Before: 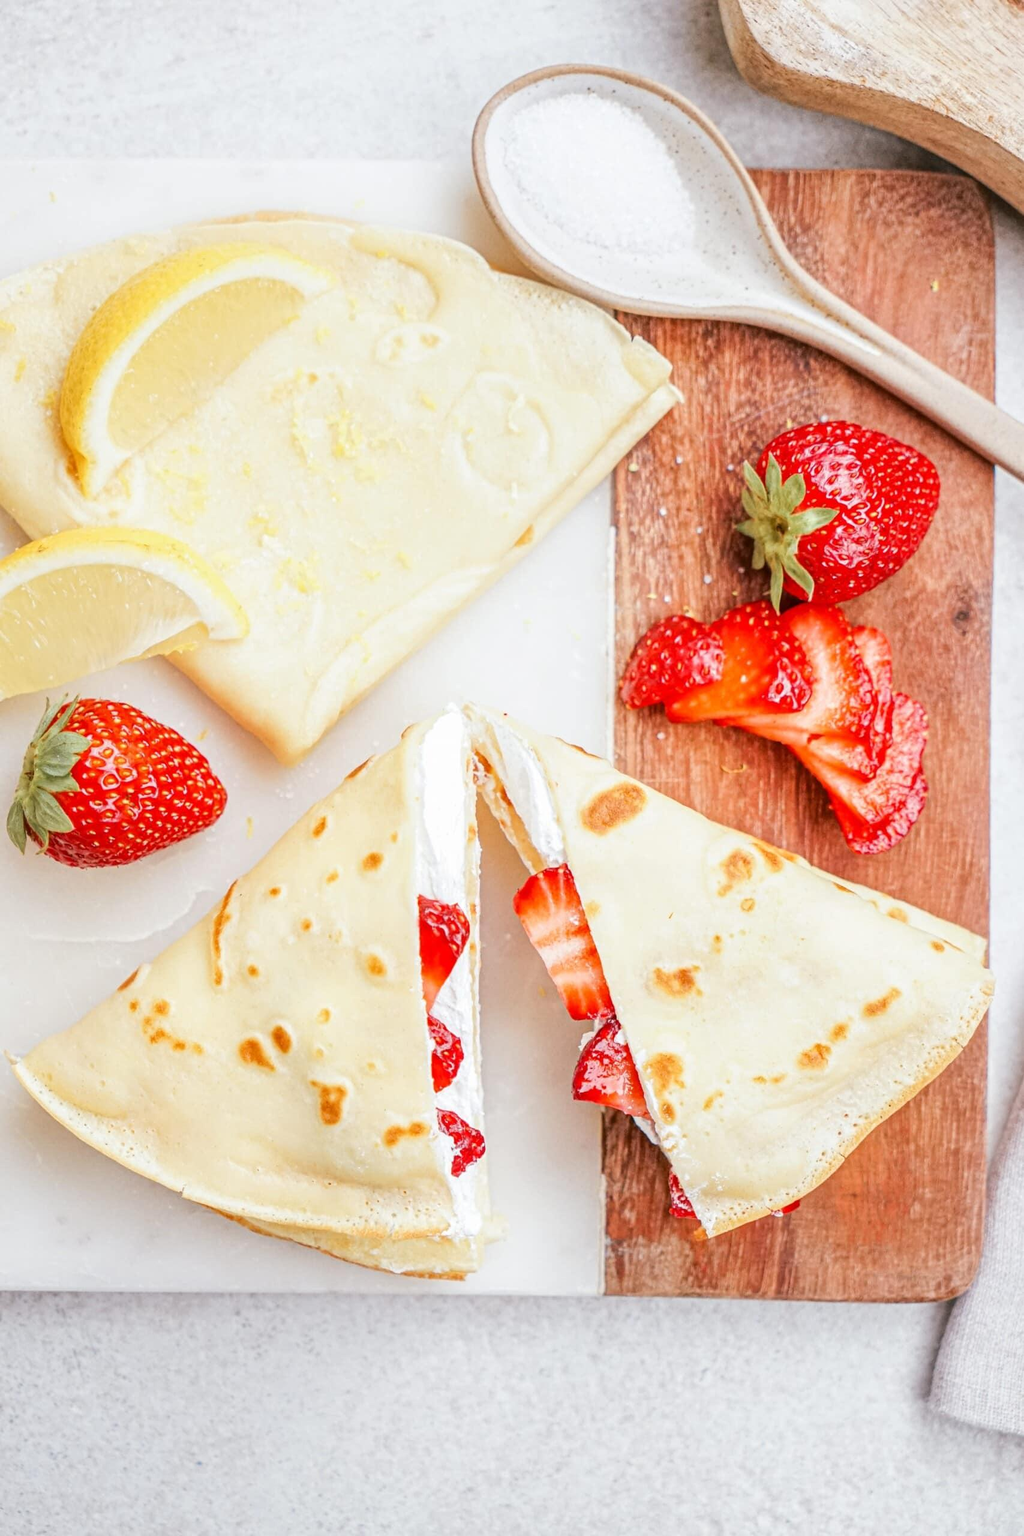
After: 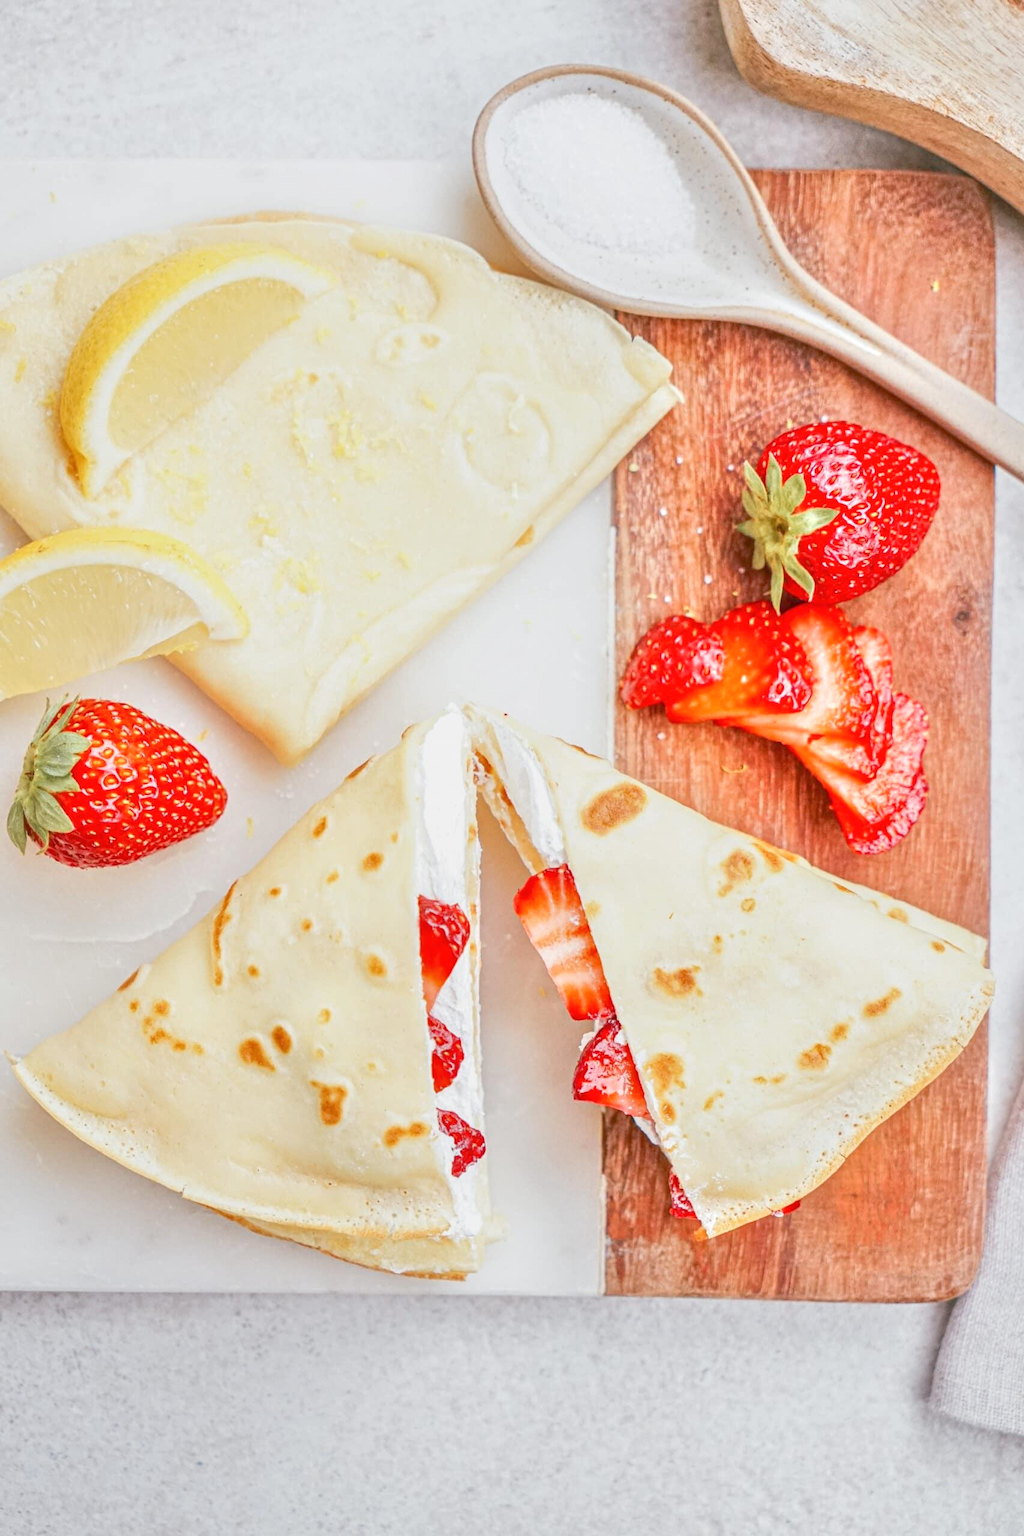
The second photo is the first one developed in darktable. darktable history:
exposure: exposure -0.153 EV, compensate highlight preservation false
tone equalizer: -8 EV 2 EV, -7 EV 2 EV, -6 EV 2 EV, -5 EV 2 EV, -4 EV 2 EV, -3 EV 1.5 EV, -2 EV 1 EV, -1 EV 0.5 EV
color correction: saturation 0.99
